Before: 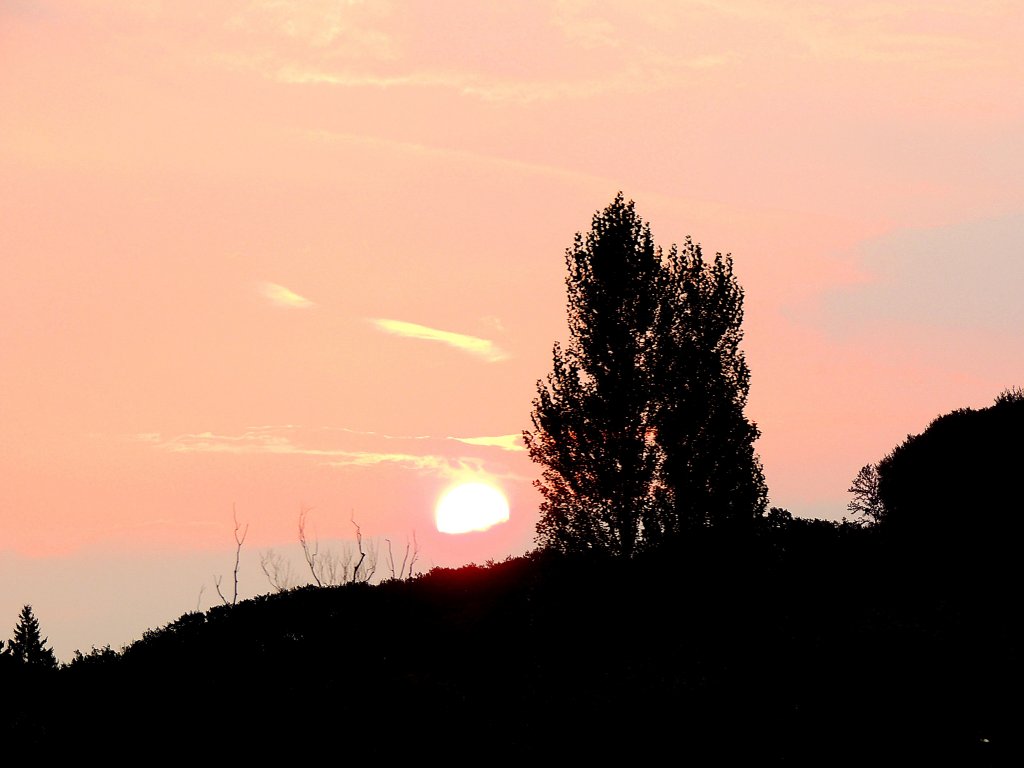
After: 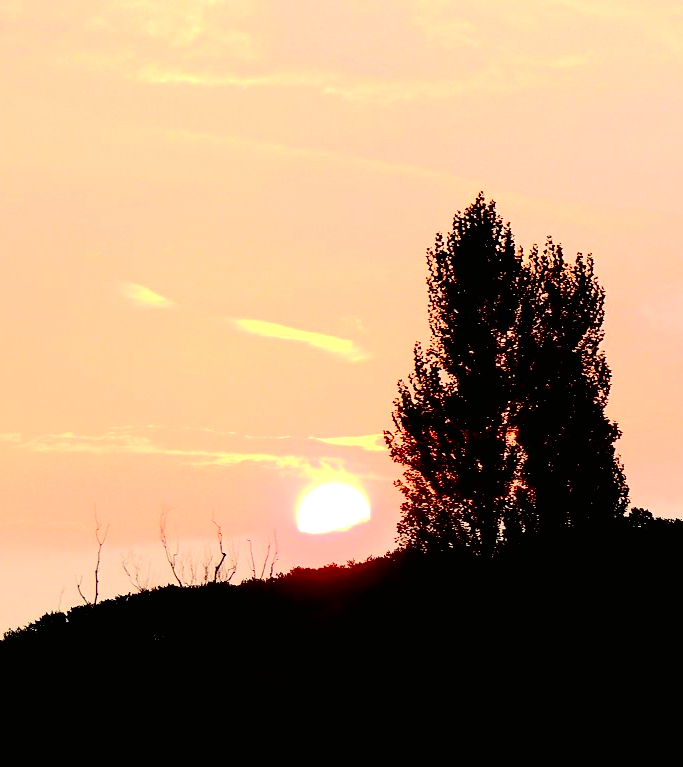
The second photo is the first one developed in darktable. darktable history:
crop and rotate: left 13.626%, right 19.606%
exposure: black level correction 0.031, exposure 0.333 EV, compensate highlight preservation false
tone curve: curves: ch0 [(0, 0.006) (0.037, 0.022) (0.123, 0.105) (0.19, 0.173) (0.277, 0.279) (0.474, 0.517) (0.597, 0.662) (0.687, 0.774) (0.855, 0.891) (1, 0.982)]; ch1 [(0, 0) (0.243, 0.245) (0.422, 0.415) (0.493, 0.498) (0.508, 0.503) (0.531, 0.55) (0.551, 0.582) (0.626, 0.672) (0.694, 0.732) (1, 1)]; ch2 [(0, 0) (0.249, 0.216) (0.356, 0.329) (0.424, 0.442) (0.476, 0.477) (0.498, 0.503) (0.517, 0.524) (0.532, 0.547) (0.562, 0.592) (0.614, 0.657) (0.706, 0.748) (0.808, 0.809) (0.991, 0.968)], color space Lab, independent channels, preserve colors none
